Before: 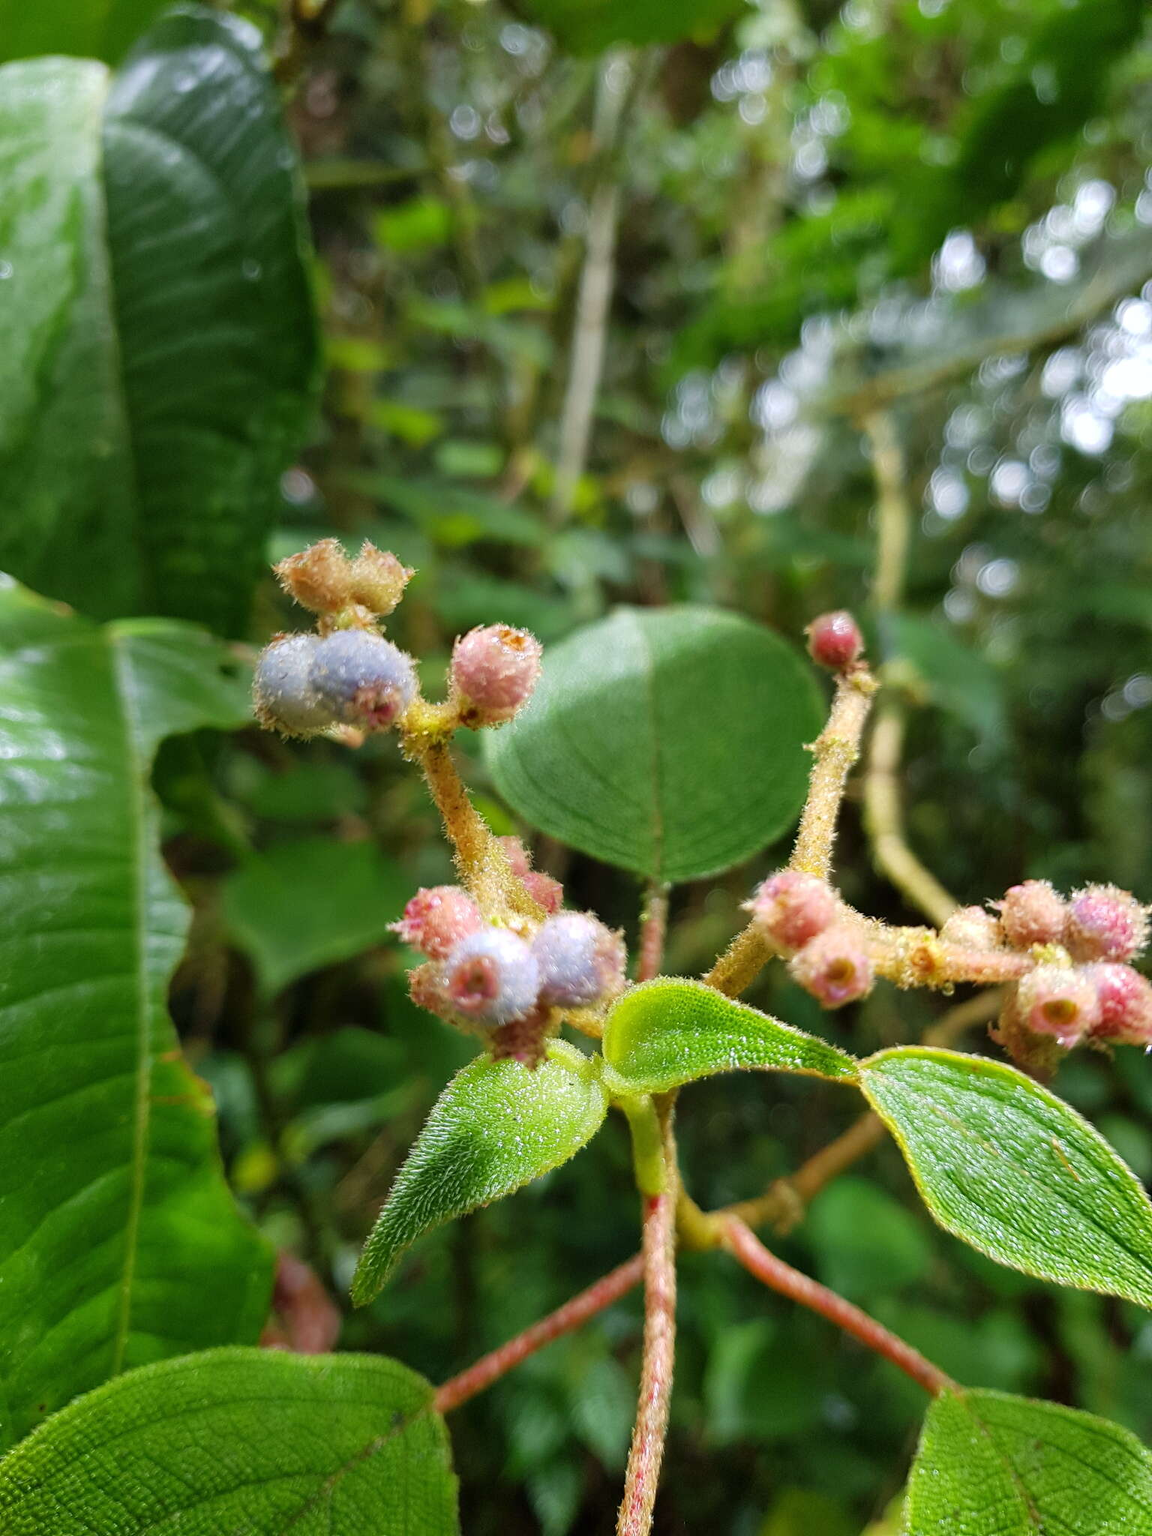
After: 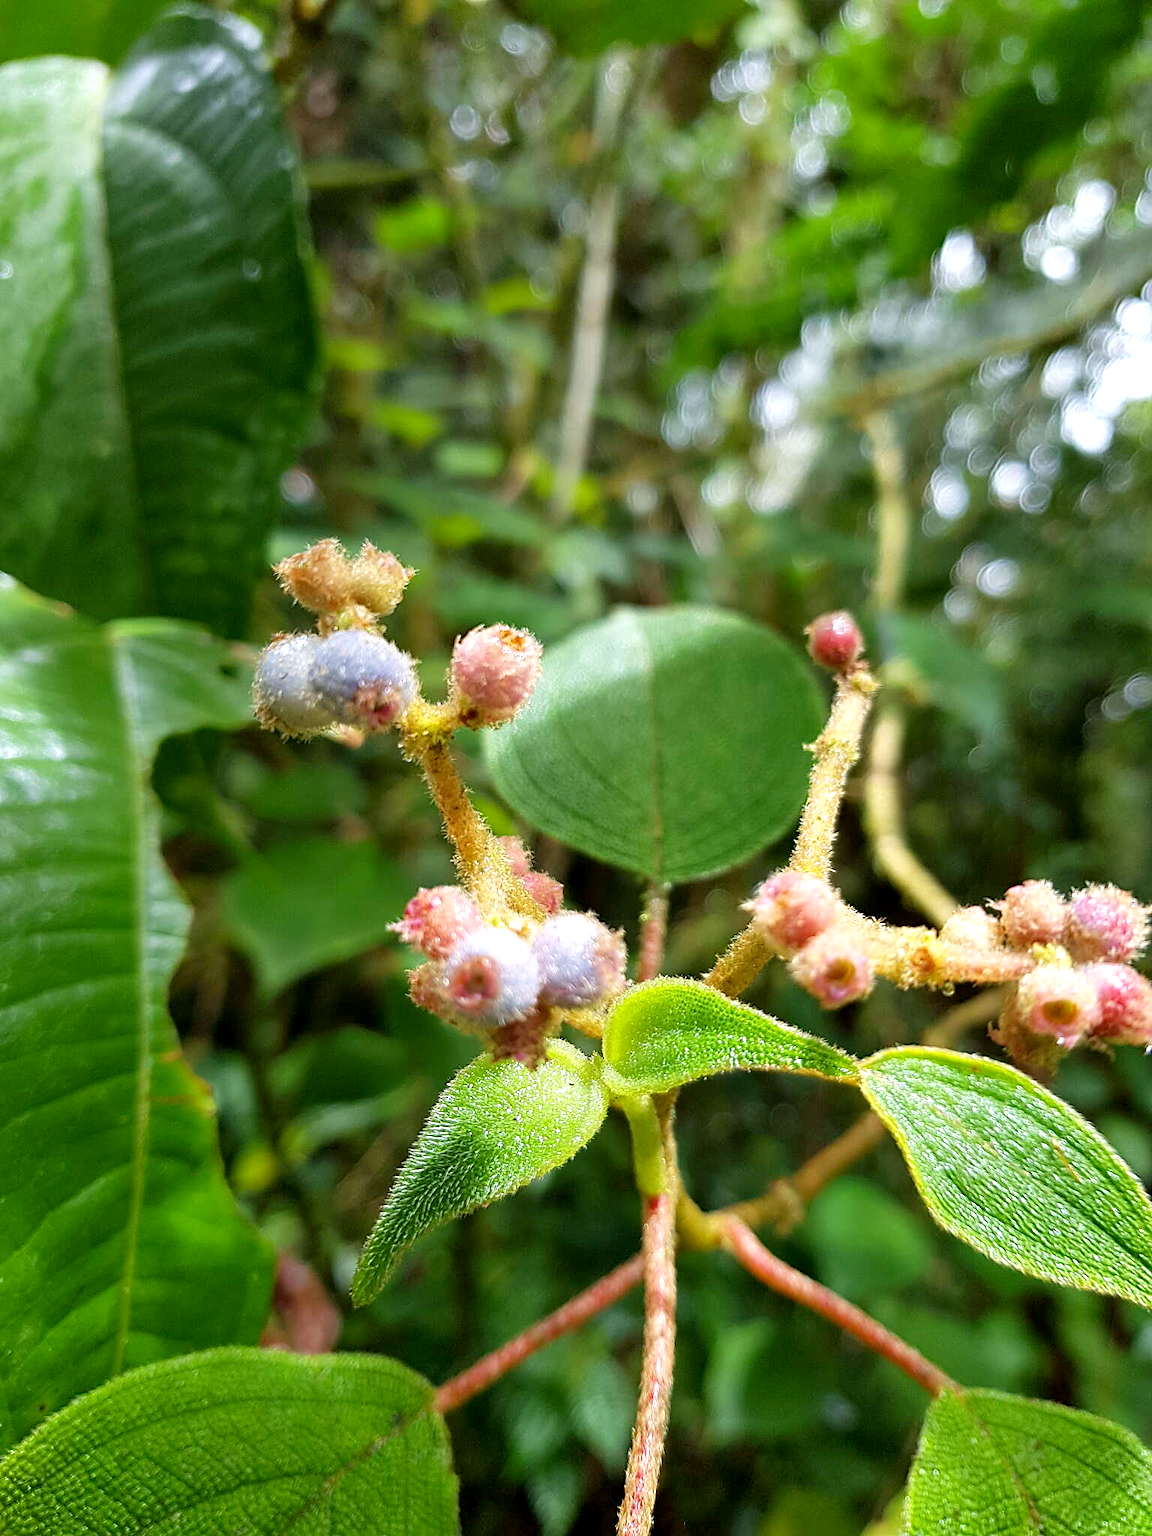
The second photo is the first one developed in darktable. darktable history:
sharpen: on, module defaults
exposure: black level correction 0.003, exposure 0.383 EV, compensate exposure bias true, compensate highlight preservation false
